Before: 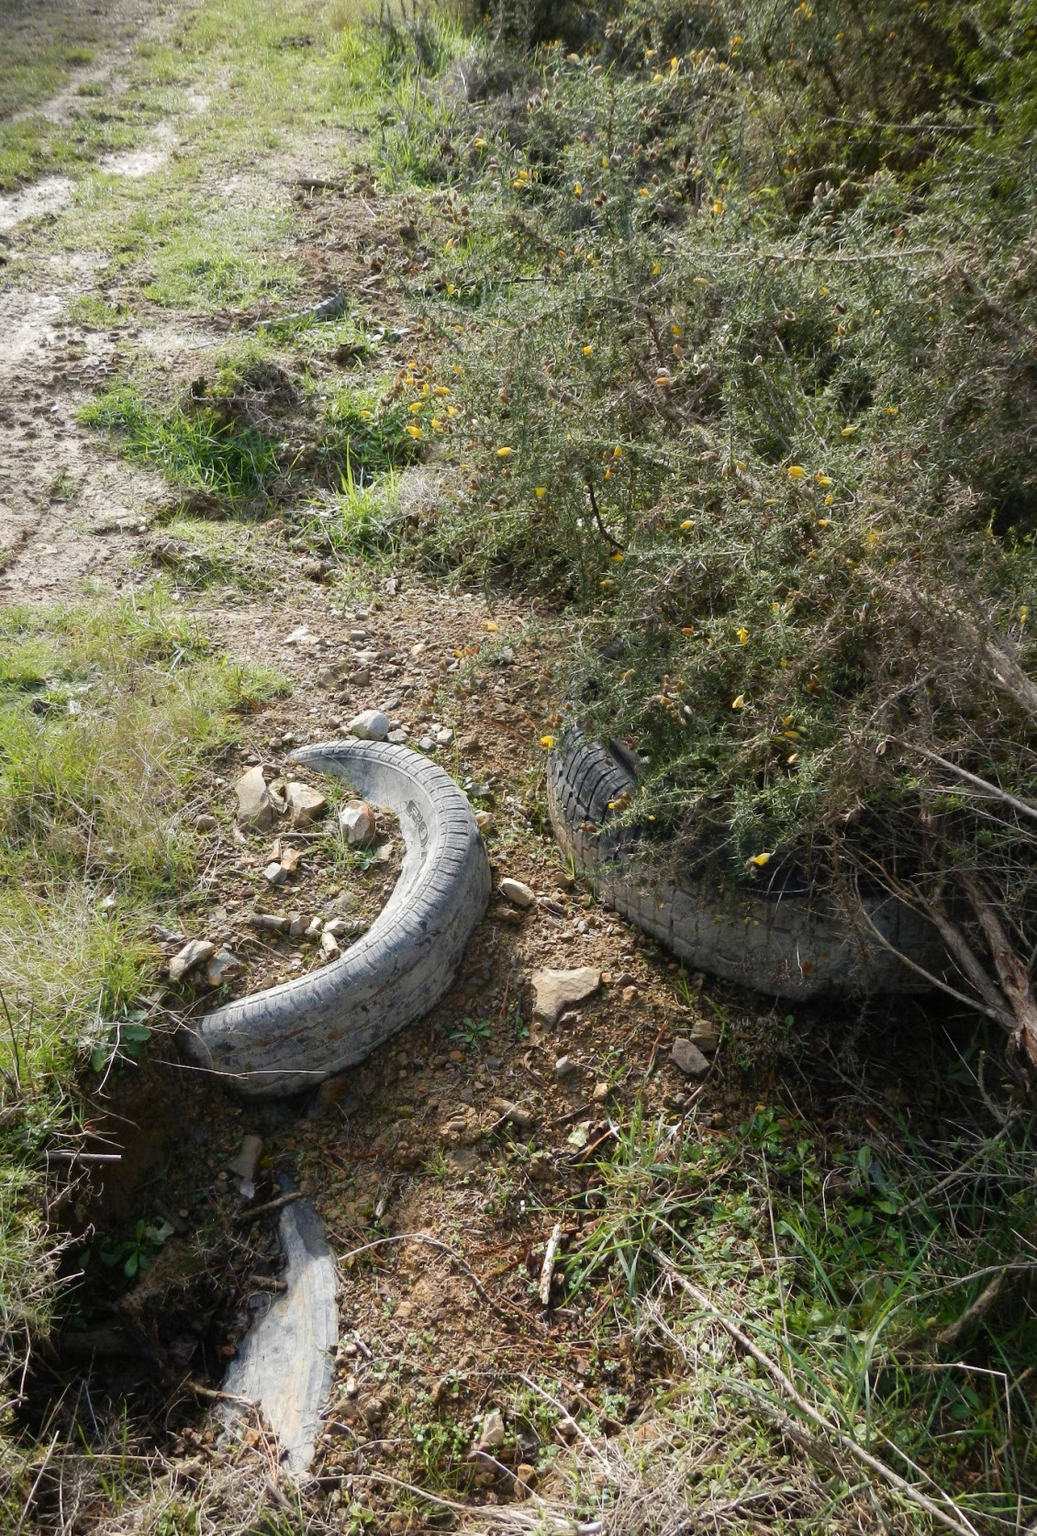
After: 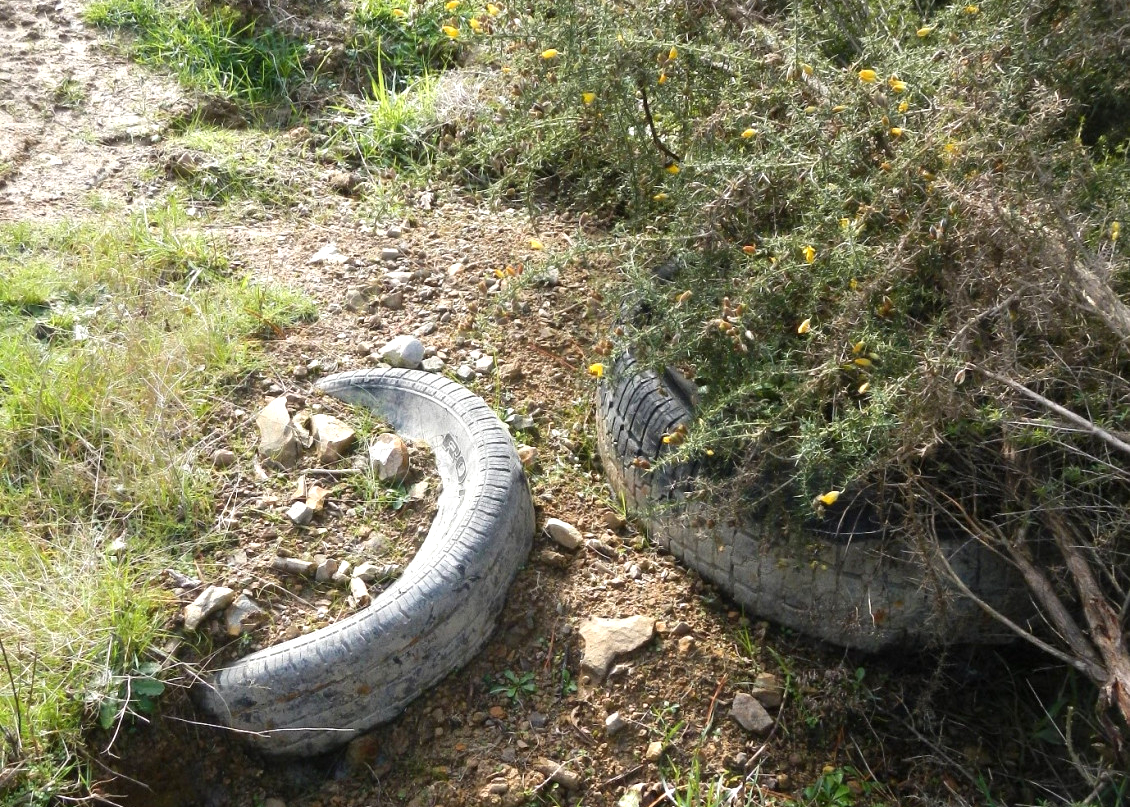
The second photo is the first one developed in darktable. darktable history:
exposure: exposure 0.61 EV, compensate exposure bias true, compensate highlight preservation false
crop and rotate: top 26.23%, bottom 25.525%
